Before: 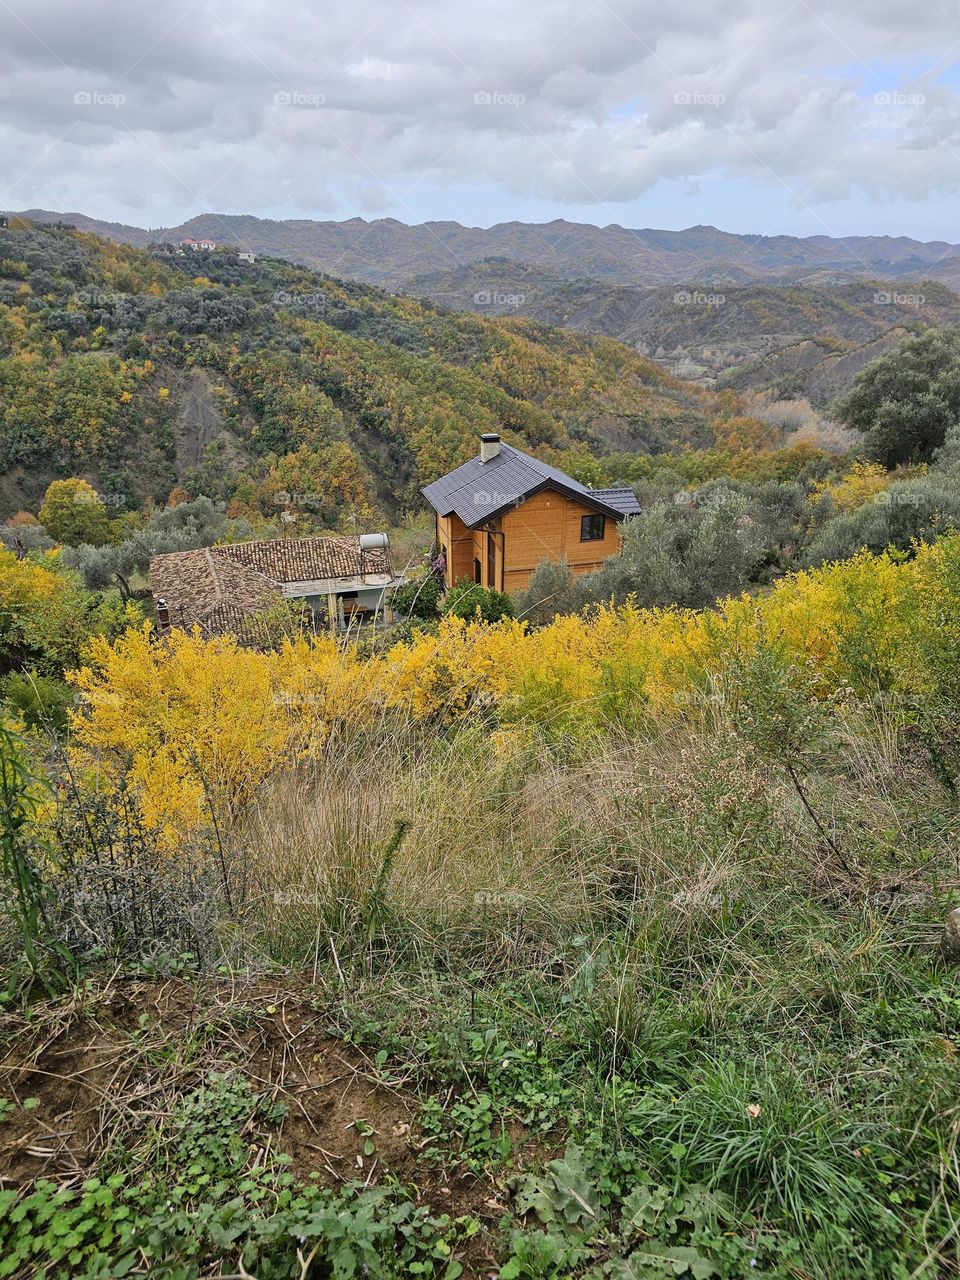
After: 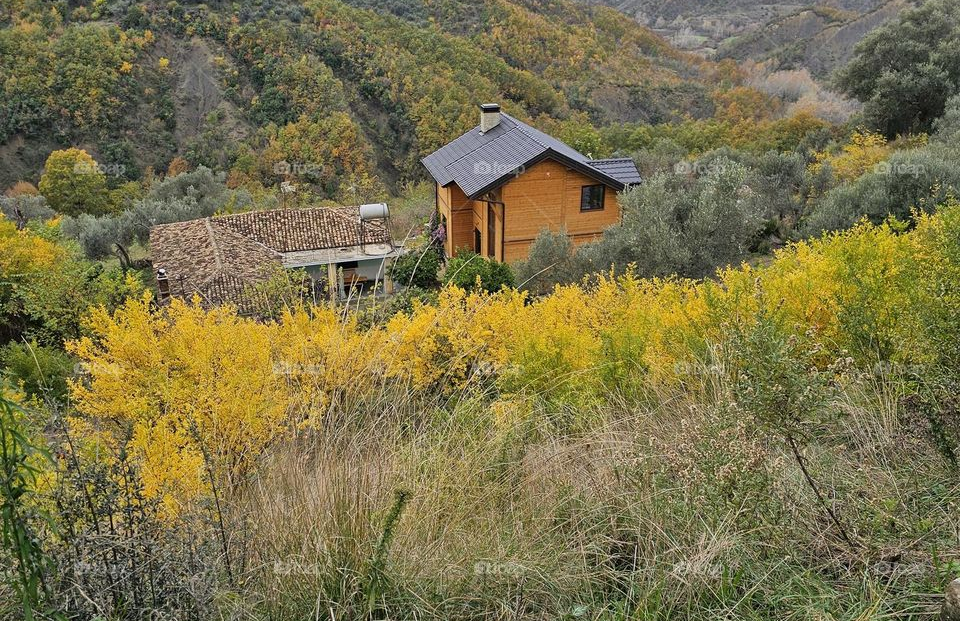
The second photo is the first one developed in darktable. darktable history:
crop and rotate: top 25.813%, bottom 25.607%
